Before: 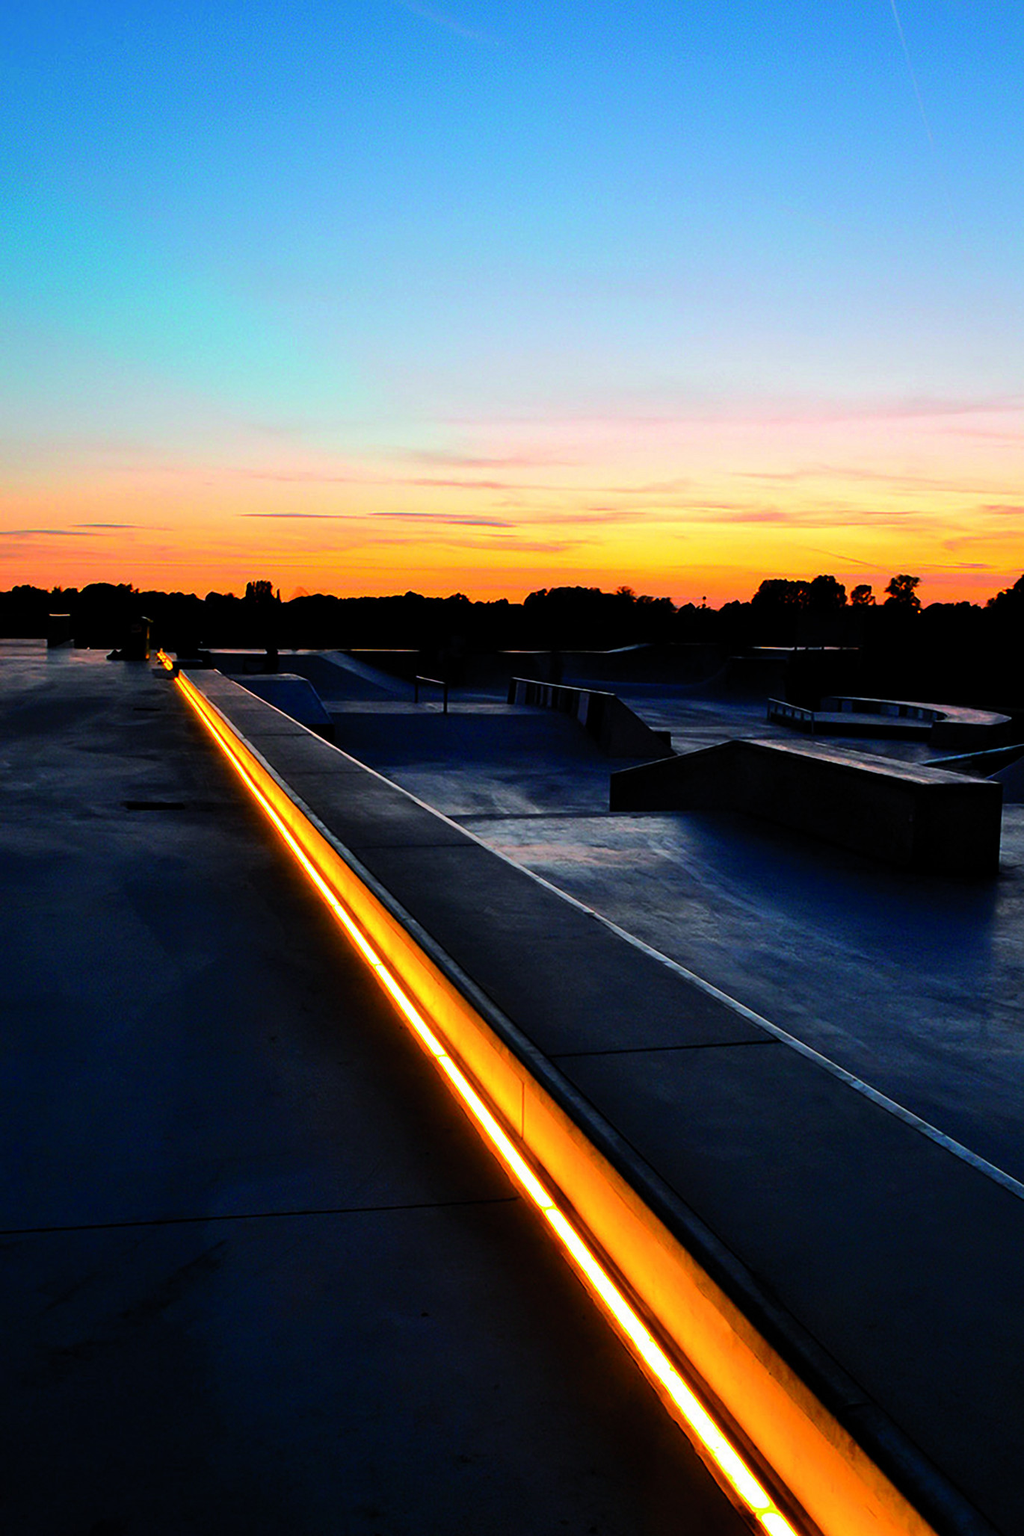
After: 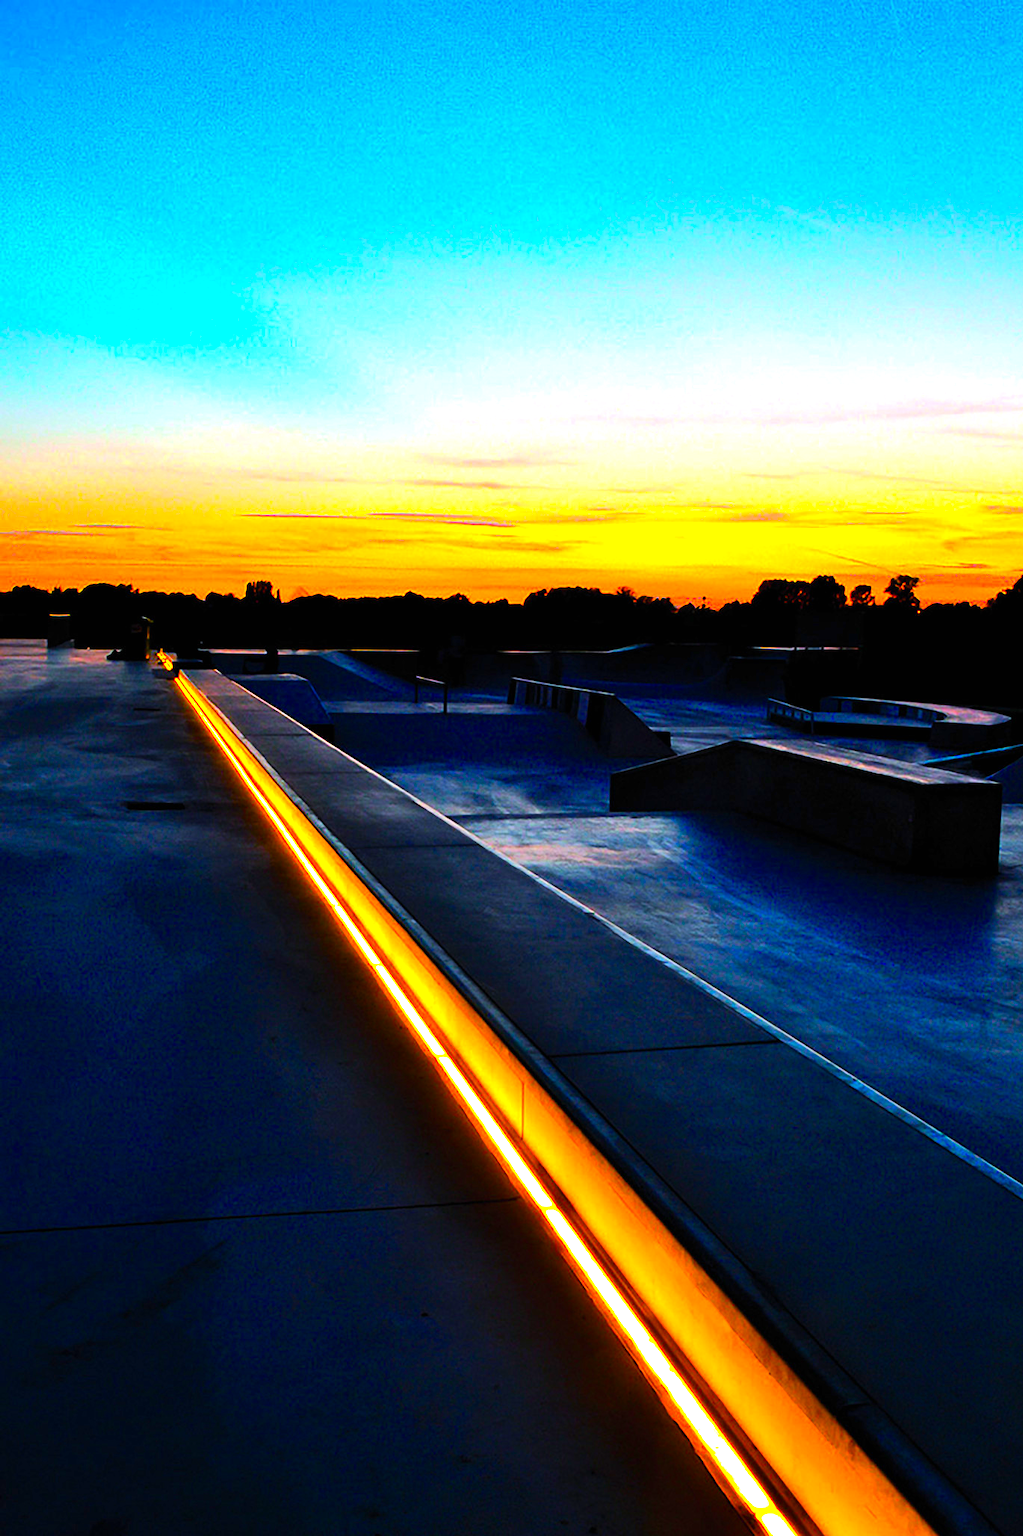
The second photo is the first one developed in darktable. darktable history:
color balance rgb: linear chroma grading › global chroma 23.15%, perceptual saturation grading › global saturation 28.7%, perceptual saturation grading › mid-tones 12.04%, perceptual saturation grading › shadows 10.19%, global vibrance 22.22%
exposure: black level correction 0, exposure 0.6 EV, compensate exposure bias true, compensate highlight preservation false
tone equalizer: on, module defaults
